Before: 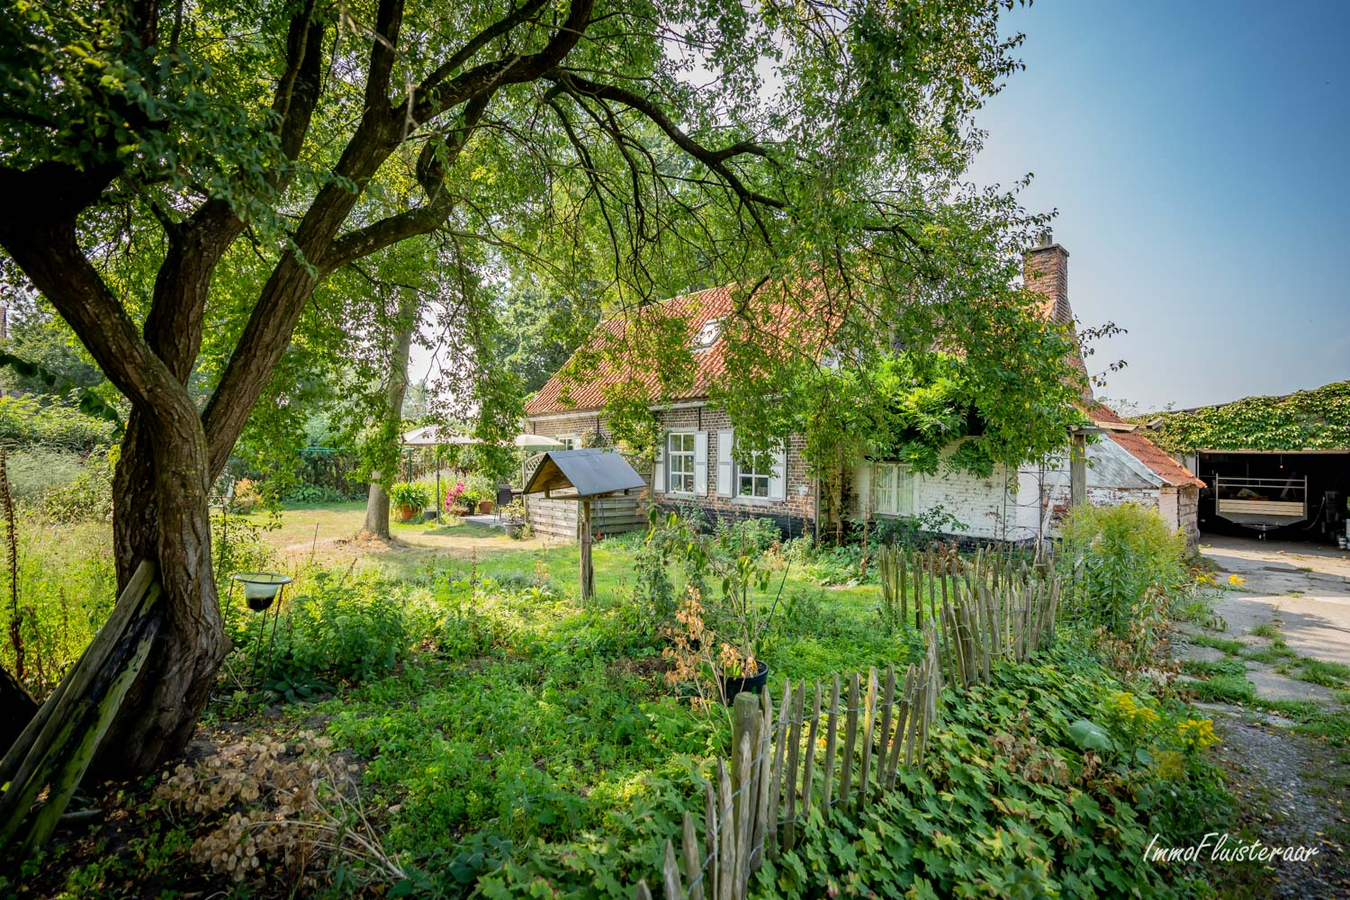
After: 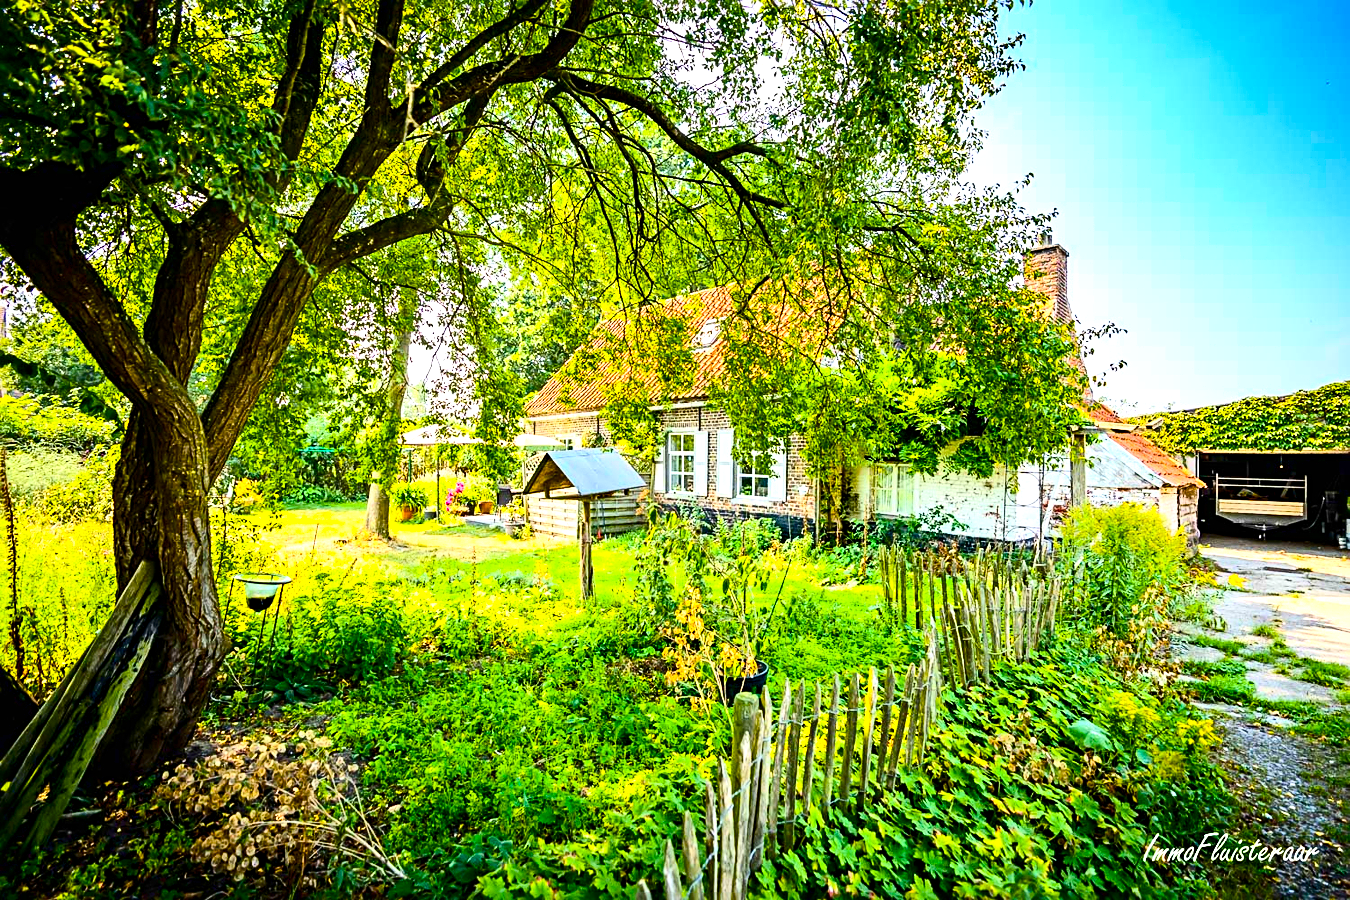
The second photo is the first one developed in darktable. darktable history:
exposure: black level correction 0, exposure 1 EV, compensate exposure bias true, compensate highlight preservation false
sharpen: radius 3.119
color balance rgb: linear chroma grading › global chroma 23.15%, perceptual saturation grading › global saturation 28.7%, perceptual saturation grading › mid-tones 12.04%, perceptual saturation grading › shadows 10.19%, global vibrance 22.22%
contrast brightness saturation: contrast 0.28
